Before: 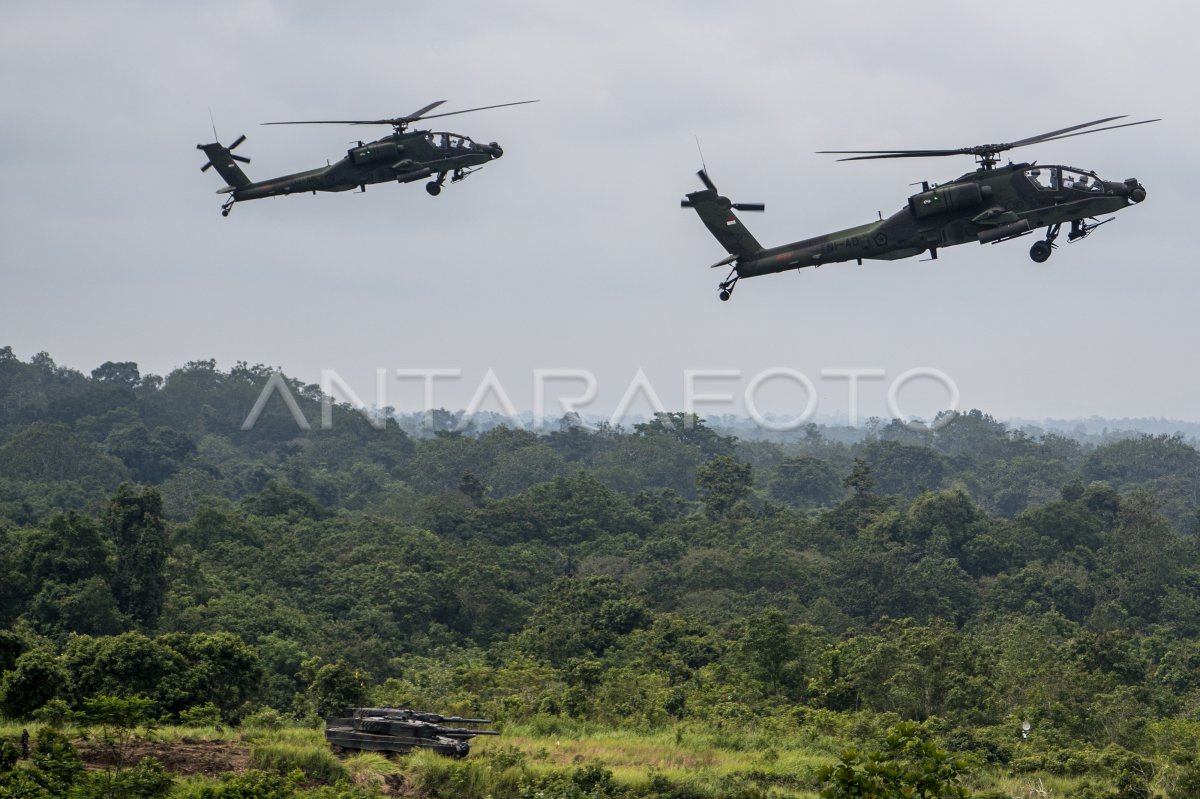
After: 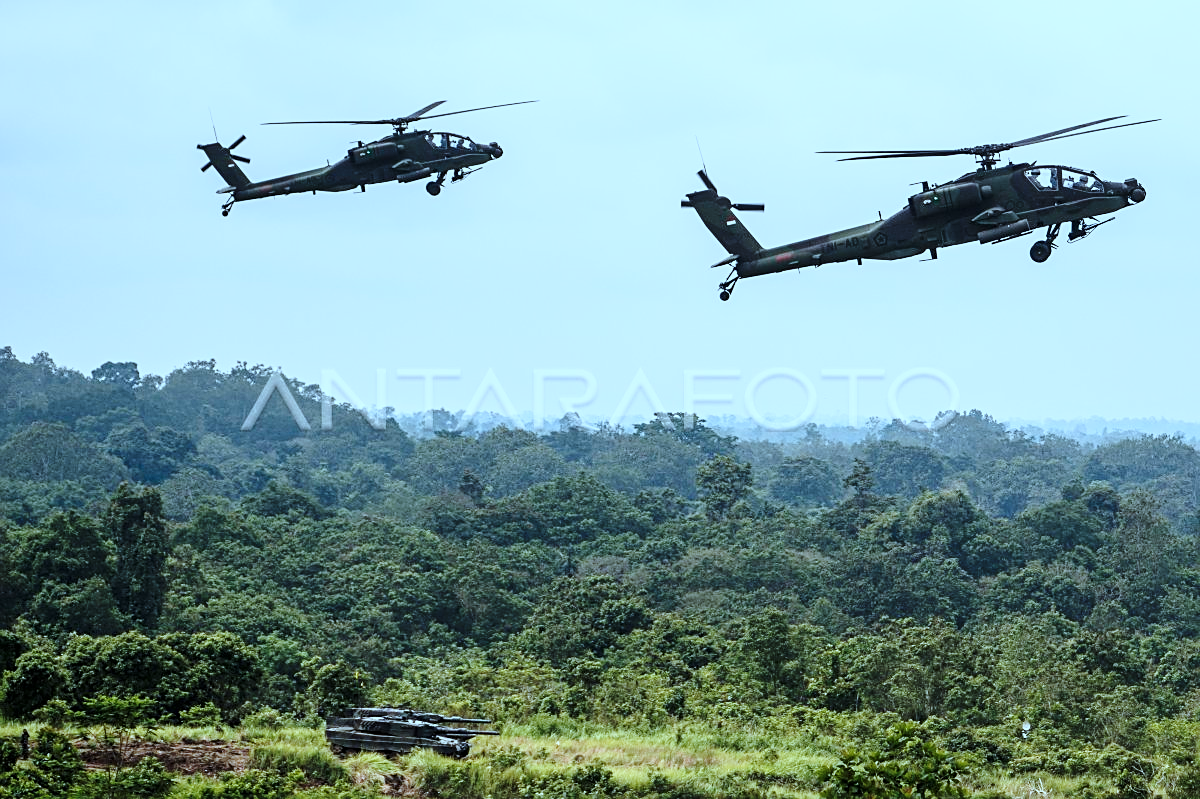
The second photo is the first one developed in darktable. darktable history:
sharpen: on, module defaults
base curve: curves: ch0 [(0, 0) (0.028, 0.03) (0.121, 0.232) (0.46, 0.748) (0.859, 0.968) (1, 1)], preserve colors none
color correction: highlights a* -9.73, highlights b* -21.22
